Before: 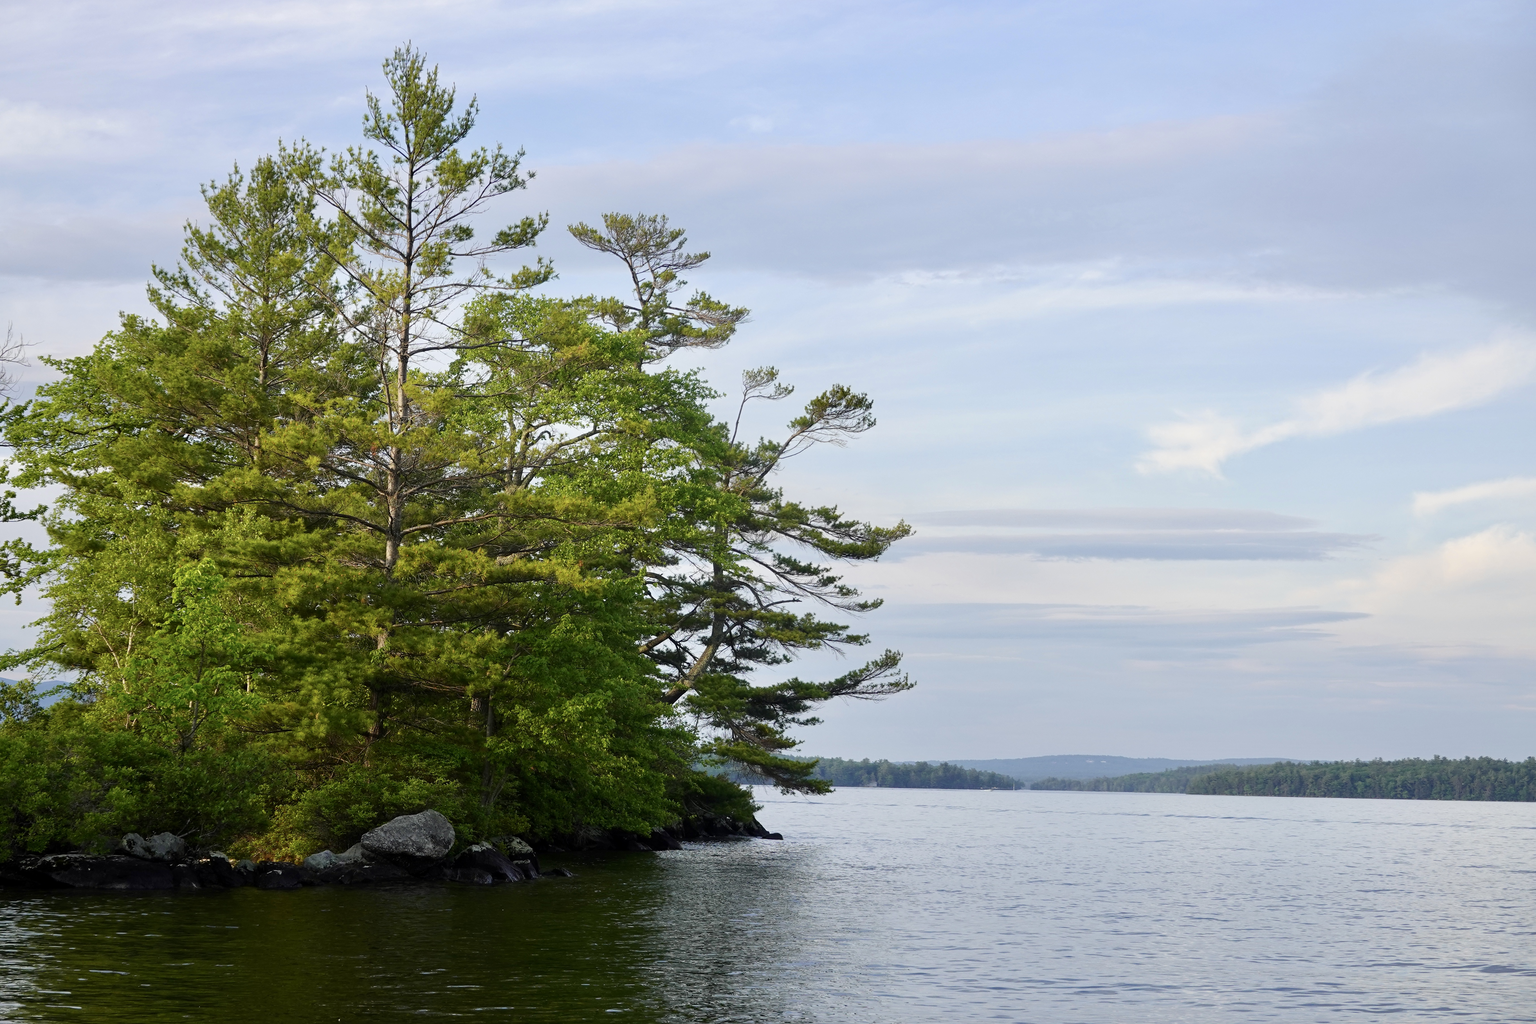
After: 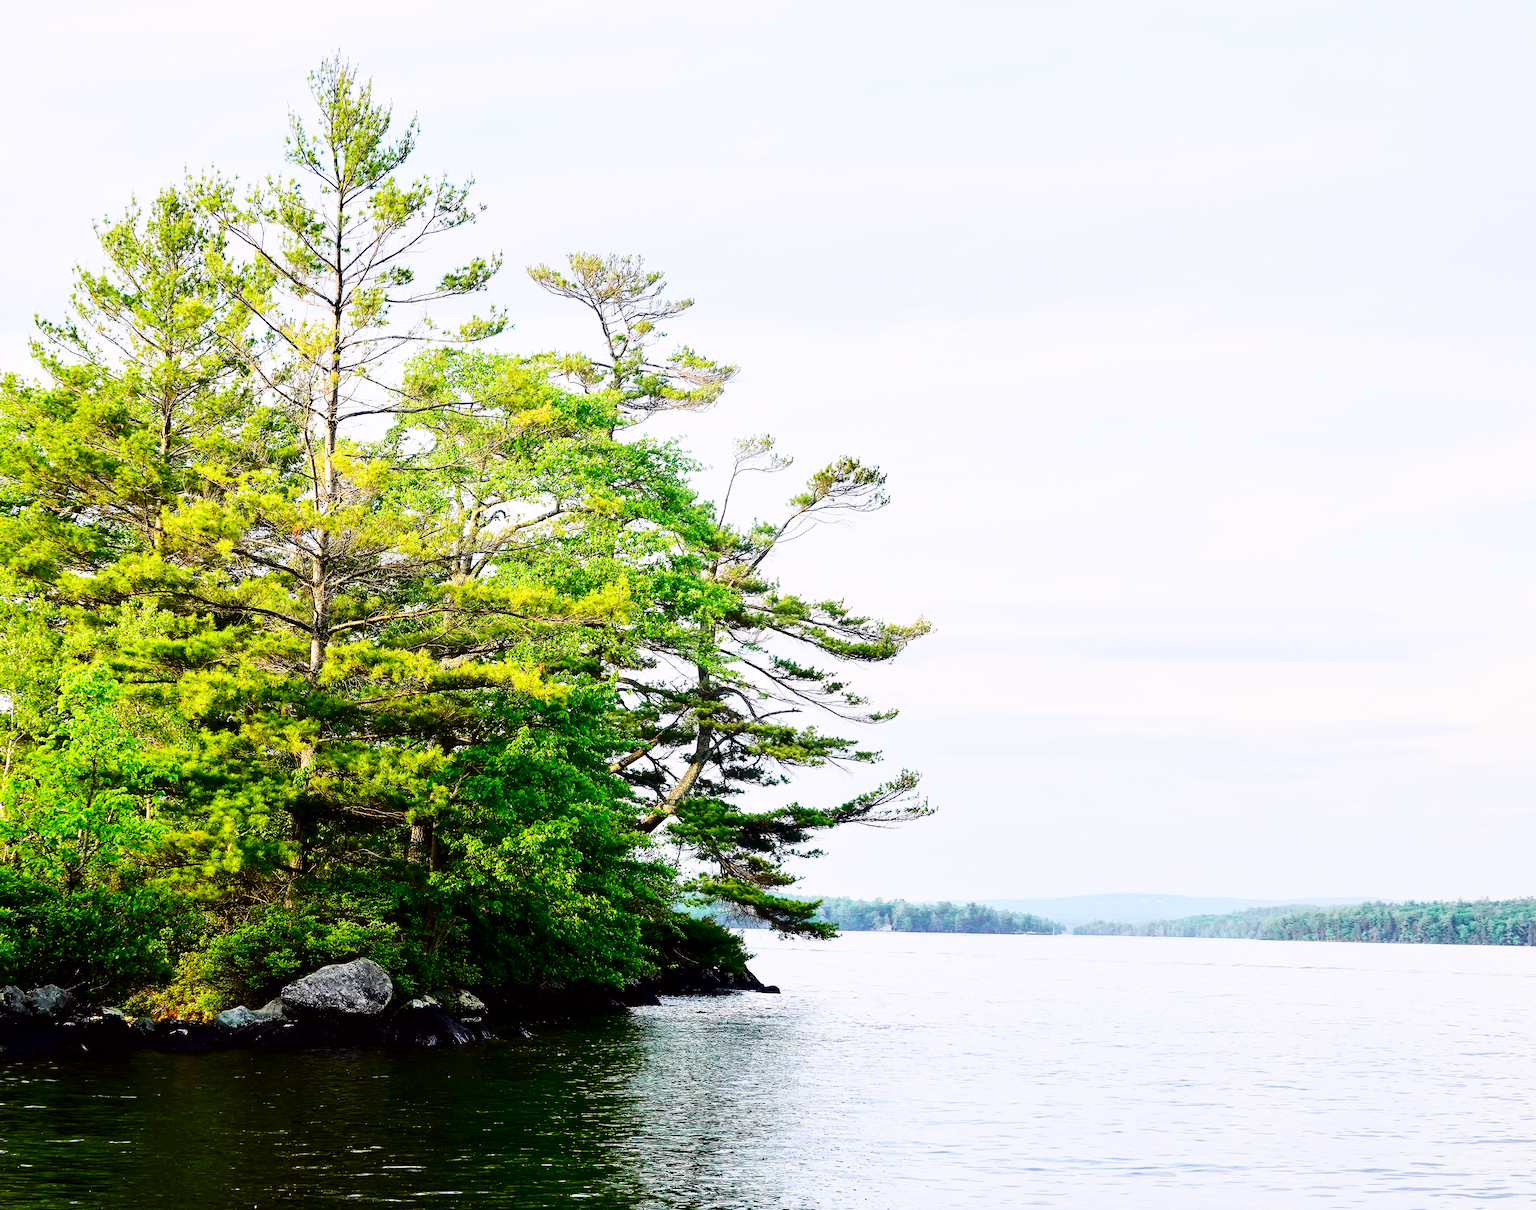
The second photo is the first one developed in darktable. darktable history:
tone curve: curves: ch0 [(0, 0.011) (0.053, 0.026) (0.174, 0.115) (0.398, 0.444) (0.673, 0.775) (0.829, 0.906) (0.991, 0.981)]; ch1 [(0, 0) (0.264, 0.22) (0.407, 0.373) (0.463, 0.457) (0.492, 0.501) (0.512, 0.513) (0.54, 0.543) (0.585, 0.617) (0.659, 0.686) (0.78, 0.8) (1, 1)]; ch2 [(0, 0) (0.438, 0.449) (0.473, 0.469) (0.503, 0.5) (0.523, 0.534) (0.562, 0.591) (0.612, 0.627) (0.701, 0.707) (1, 1)], color space Lab, independent channels, preserve colors none
sharpen: radius 1.872, amount 0.397, threshold 1.726
base curve: curves: ch0 [(0, 0.003) (0.001, 0.002) (0.006, 0.004) (0.02, 0.022) (0.048, 0.086) (0.094, 0.234) (0.162, 0.431) (0.258, 0.629) (0.385, 0.8) (0.548, 0.918) (0.751, 0.988) (1, 1)], preserve colors none
crop: left 8.047%, right 7.403%
local contrast: highlights 100%, shadows 102%, detail 119%, midtone range 0.2
